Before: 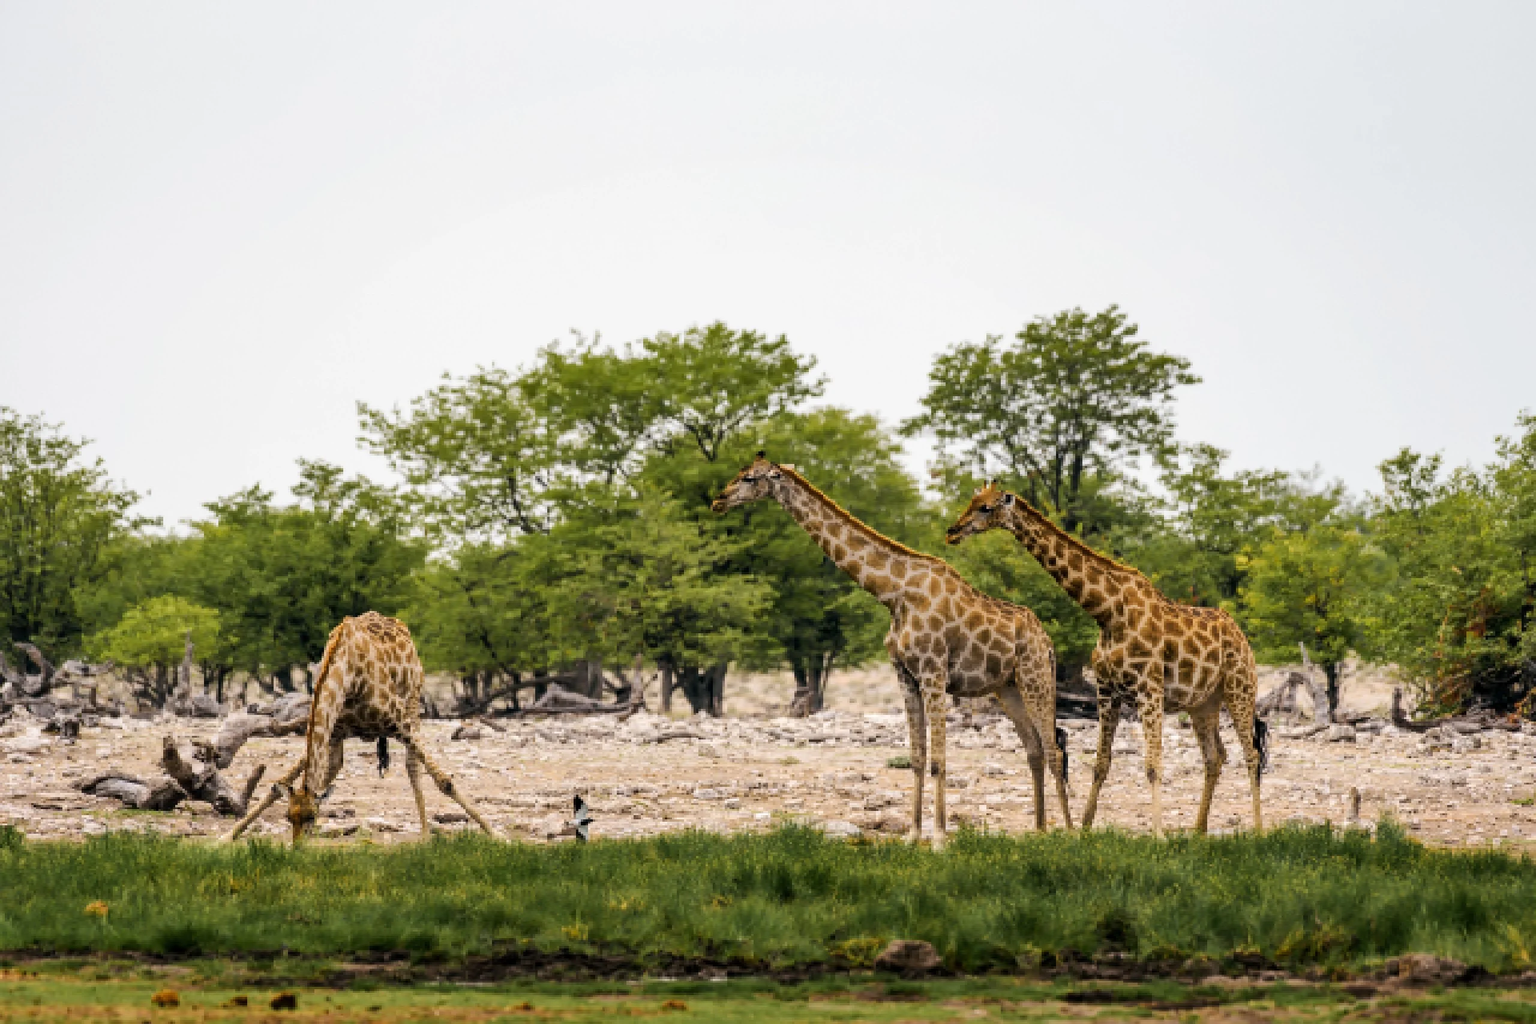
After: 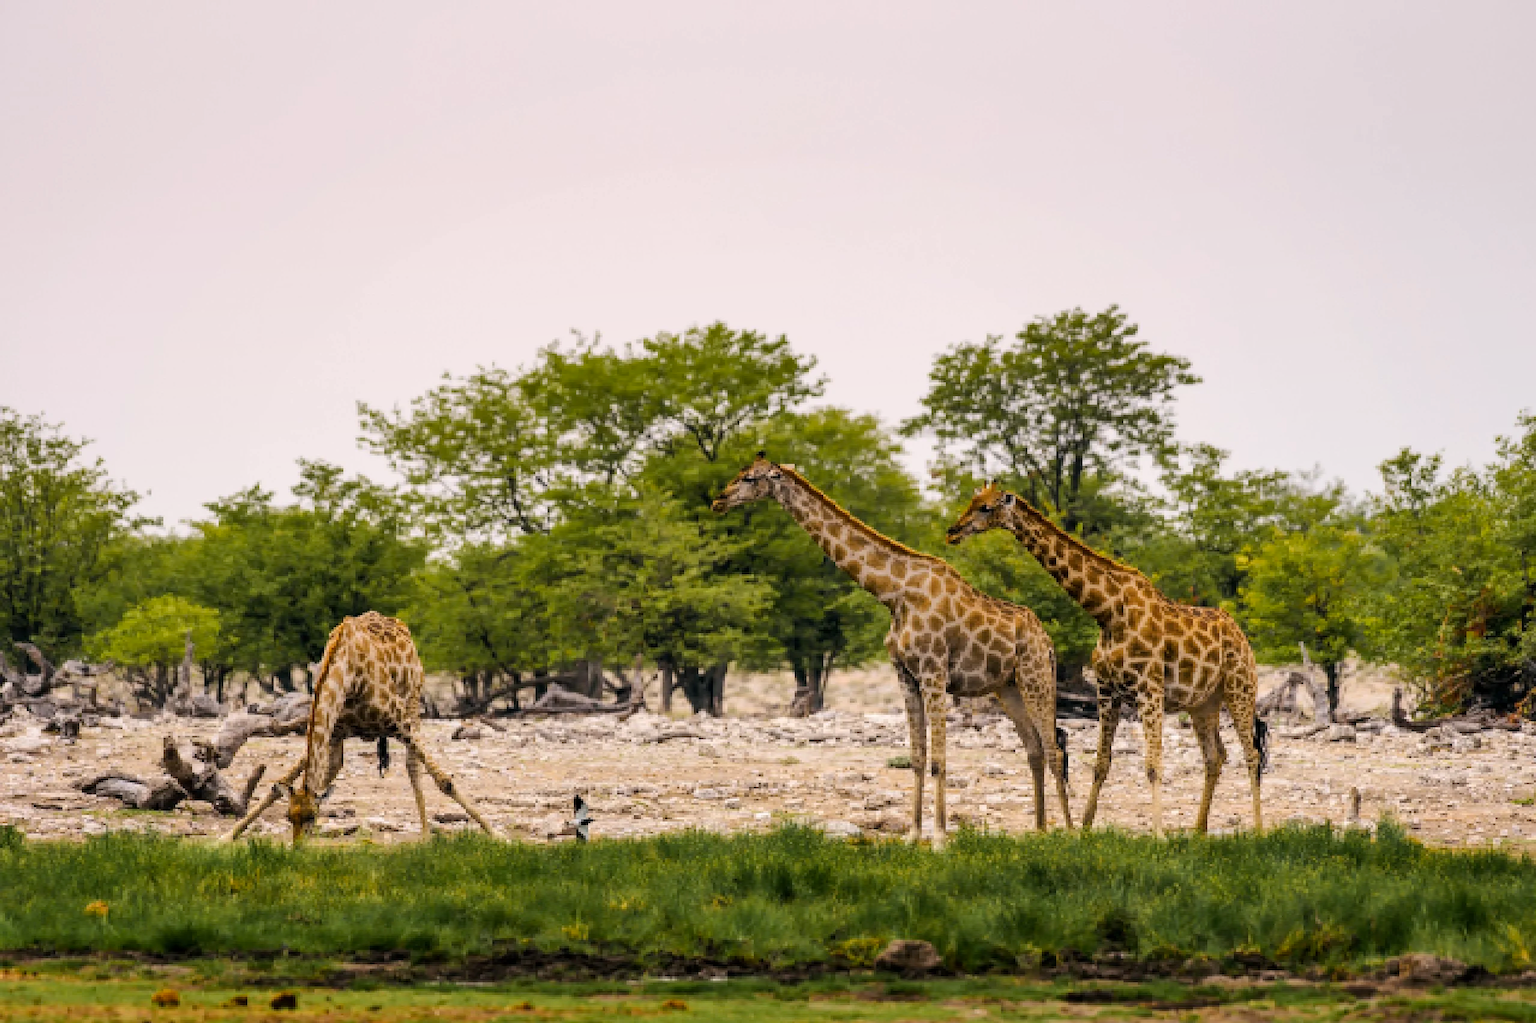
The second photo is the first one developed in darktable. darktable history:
color balance rgb: perceptual saturation grading › global saturation 10%, global vibrance 10%
graduated density: density 0.38 EV, hardness 21%, rotation -6.11°, saturation 32%
